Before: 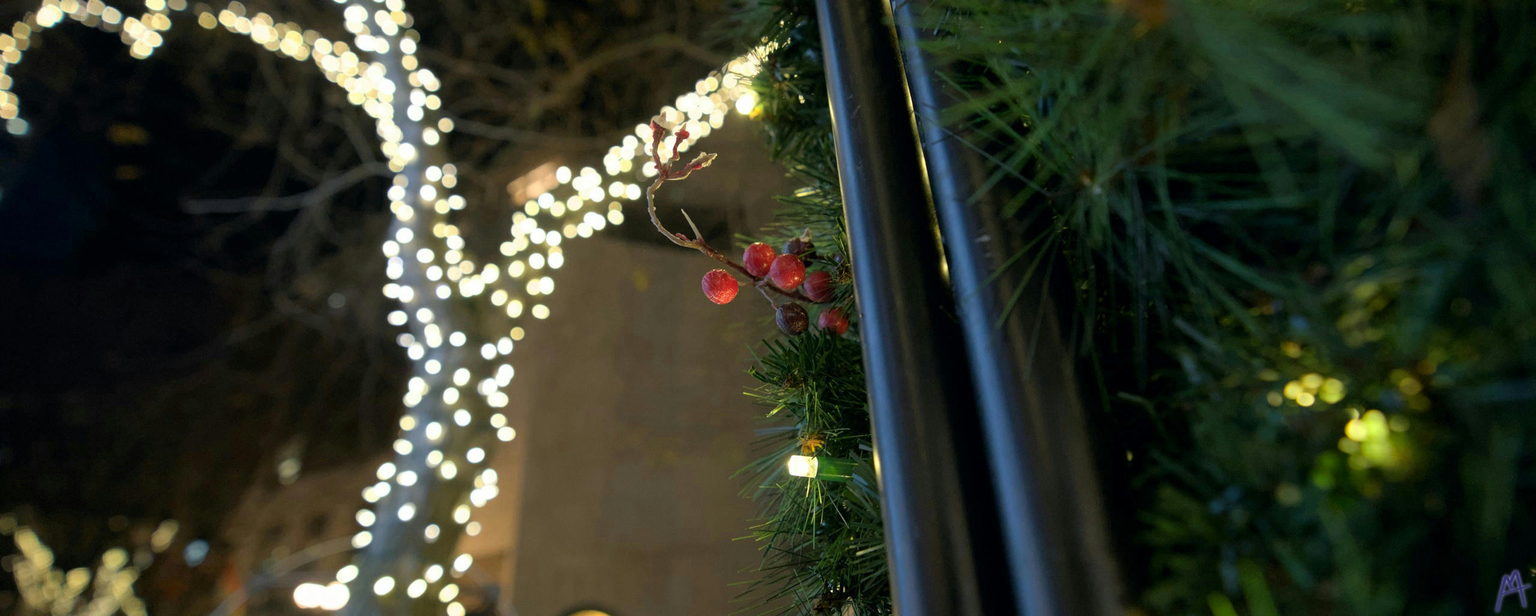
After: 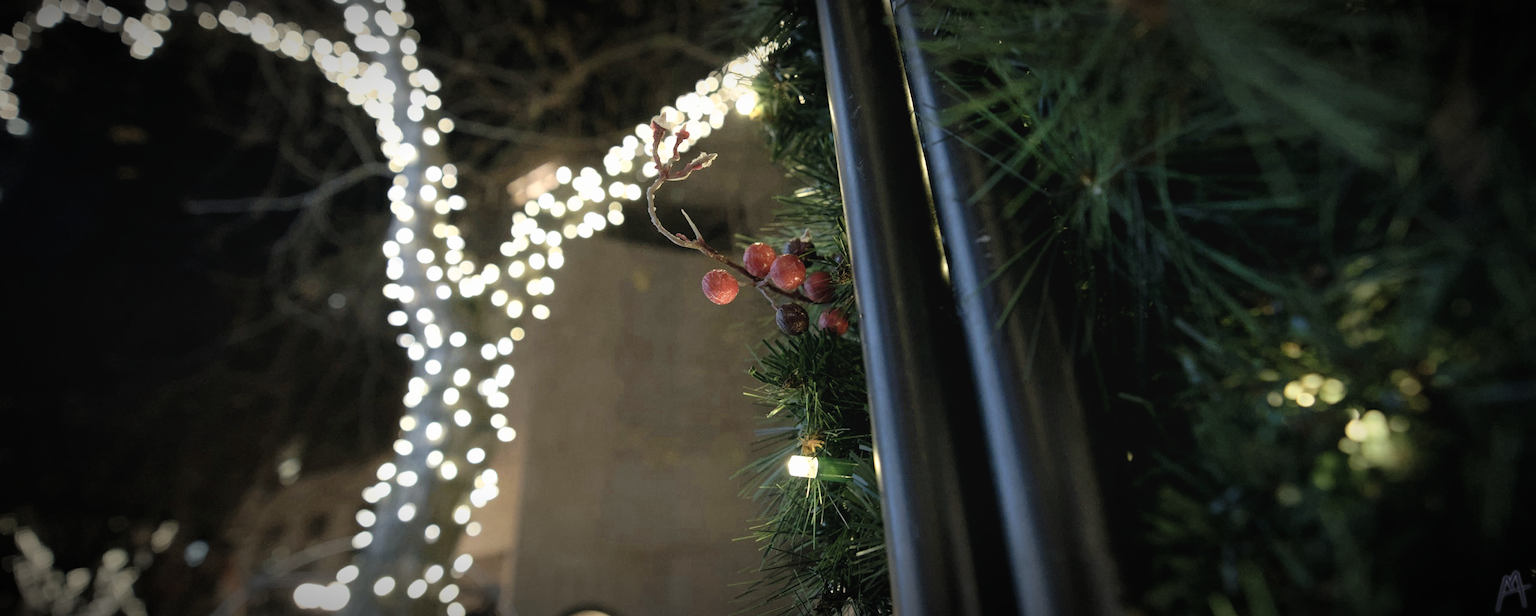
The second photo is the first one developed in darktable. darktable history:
contrast brightness saturation: contrast -0.05, saturation -0.41
vignetting: fall-off start 67.5%, fall-off radius 67.23%, brightness -0.813, automatic ratio true
tone curve: curves: ch0 [(0, 0) (0.003, 0.025) (0.011, 0.025) (0.025, 0.029) (0.044, 0.035) (0.069, 0.053) (0.1, 0.083) (0.136, 0.118) (0.177, 0.163) (0.224, 0.22) (0.277, 0.295) (0.335, 0.371) (0.399, 0.444) (0.468, 0.524) (0.543, 0.618) (0.623, 0.702) (0.709, 0.79) (0.801, 0.89) (0.898, 0.973) (1, 1)], preserve colors none
